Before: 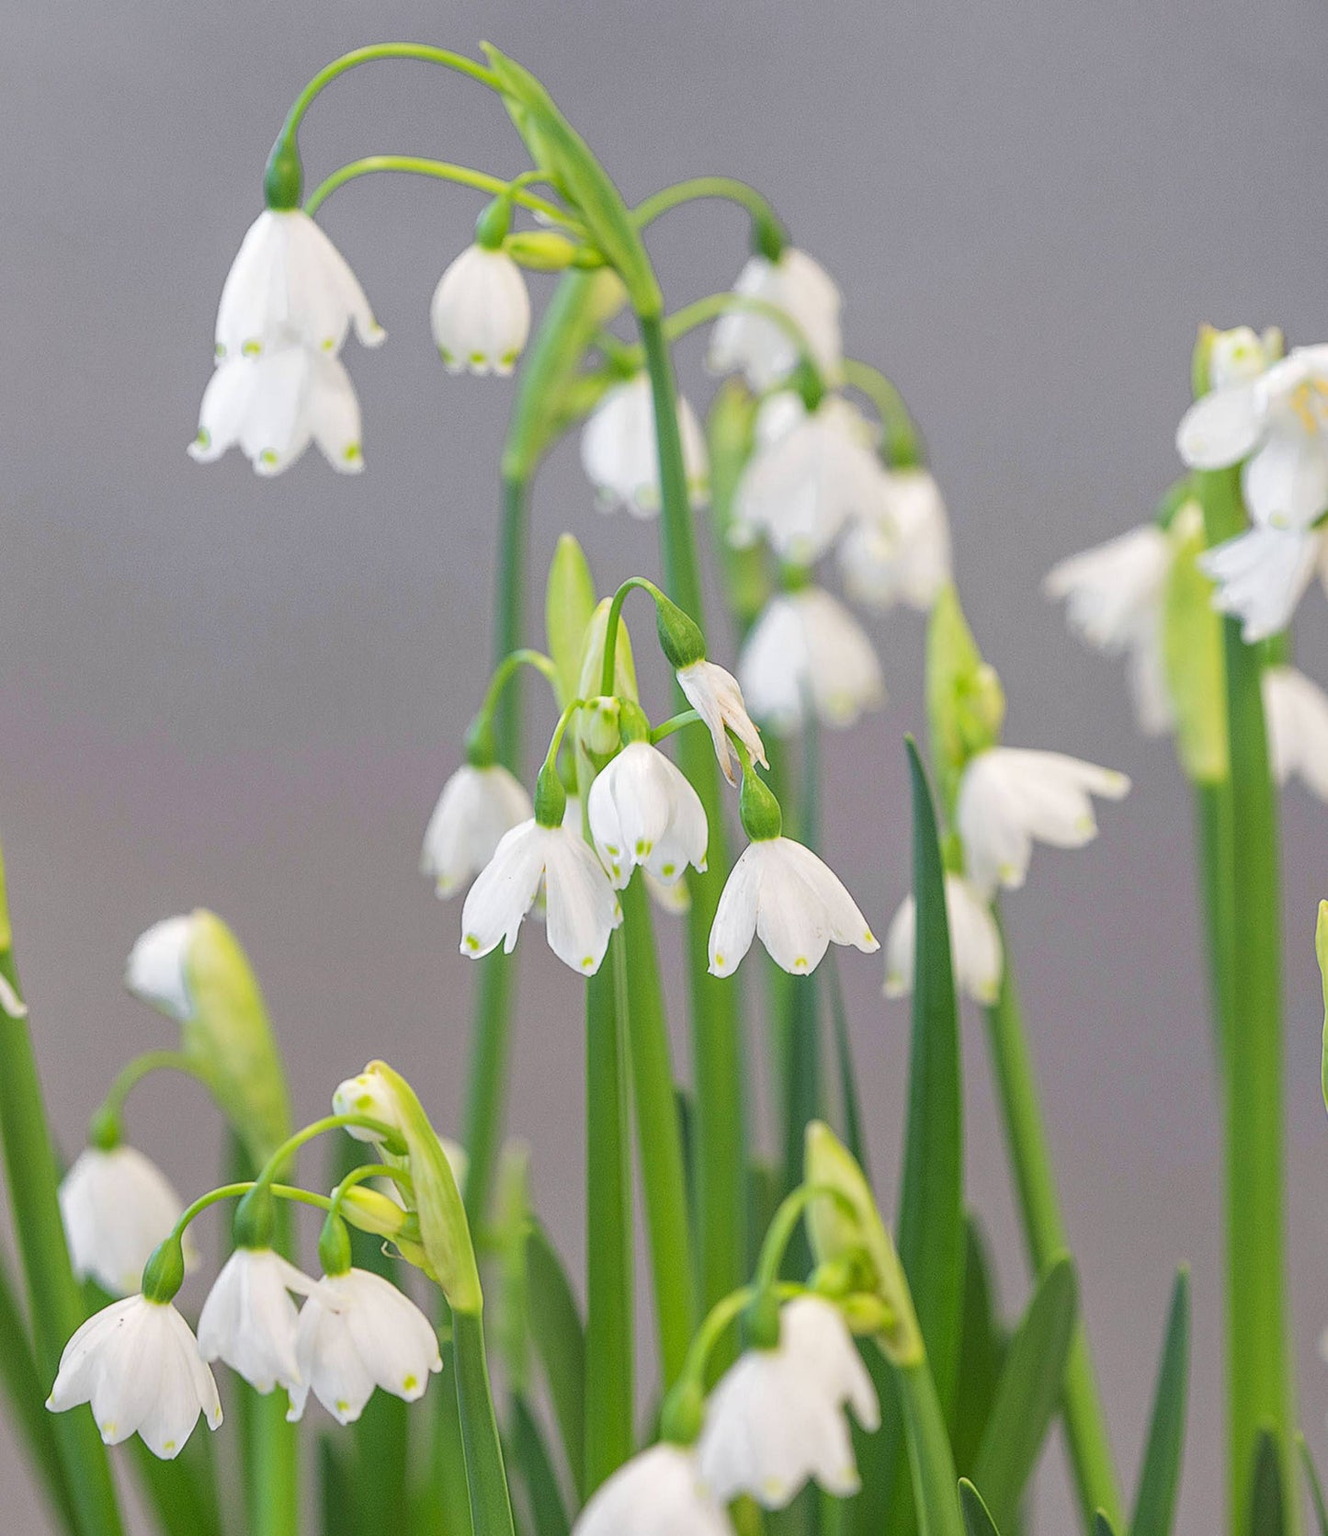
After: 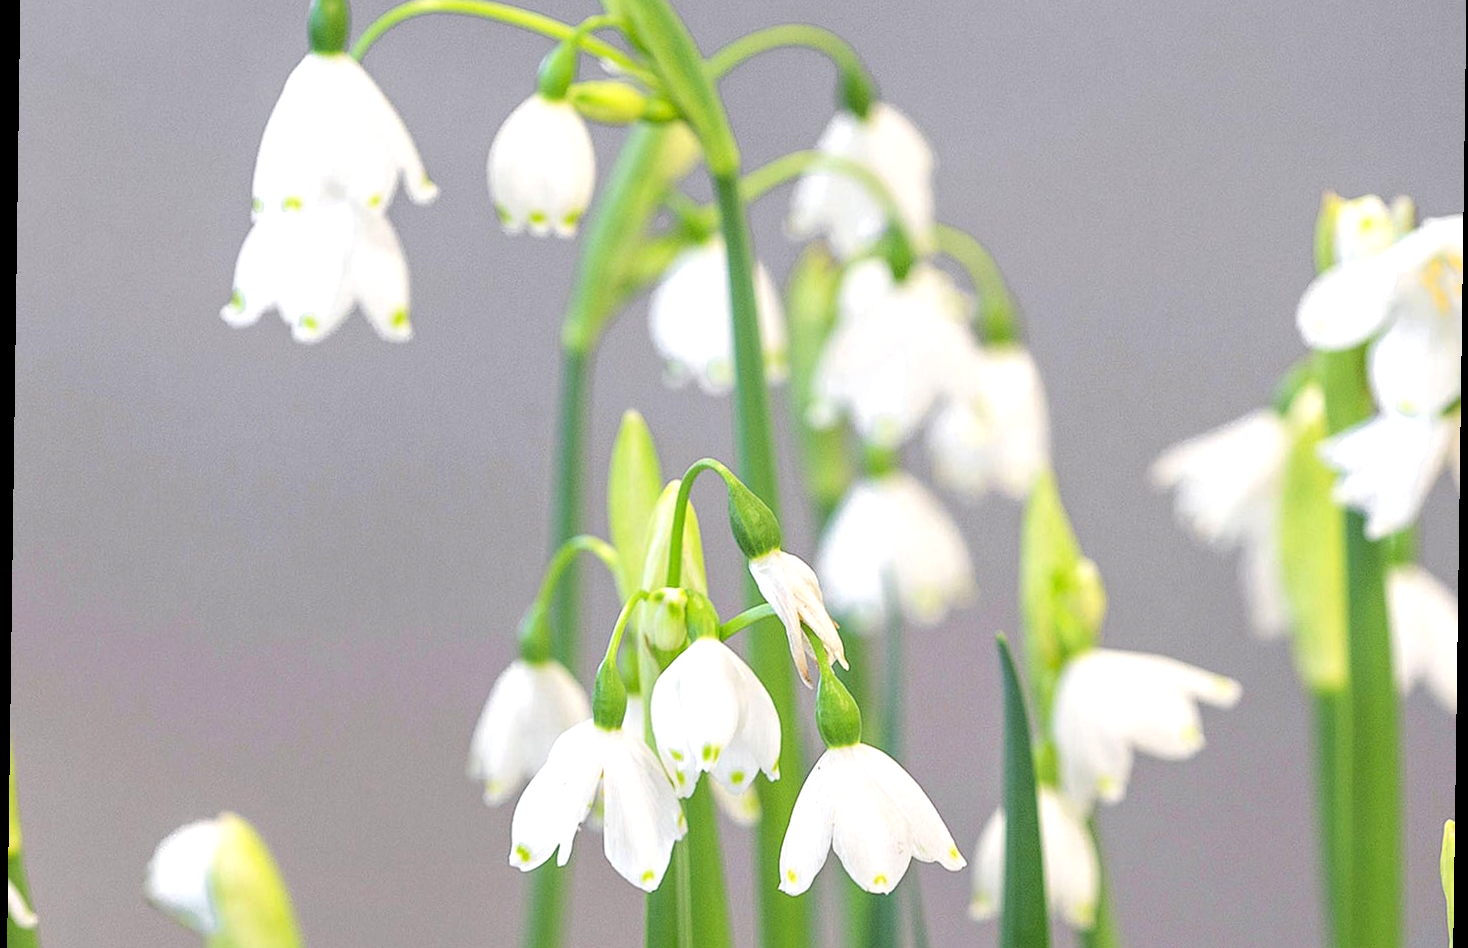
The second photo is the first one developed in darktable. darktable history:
exposure: black level correction 0.001, exposure 0.5 EV, compensate exposure bias true, compensate highlight preservation false
crop and rotate: top 10.605%, bottom 33.274%
rotate and perspective: rotation 0.8°, automatic cropping off
